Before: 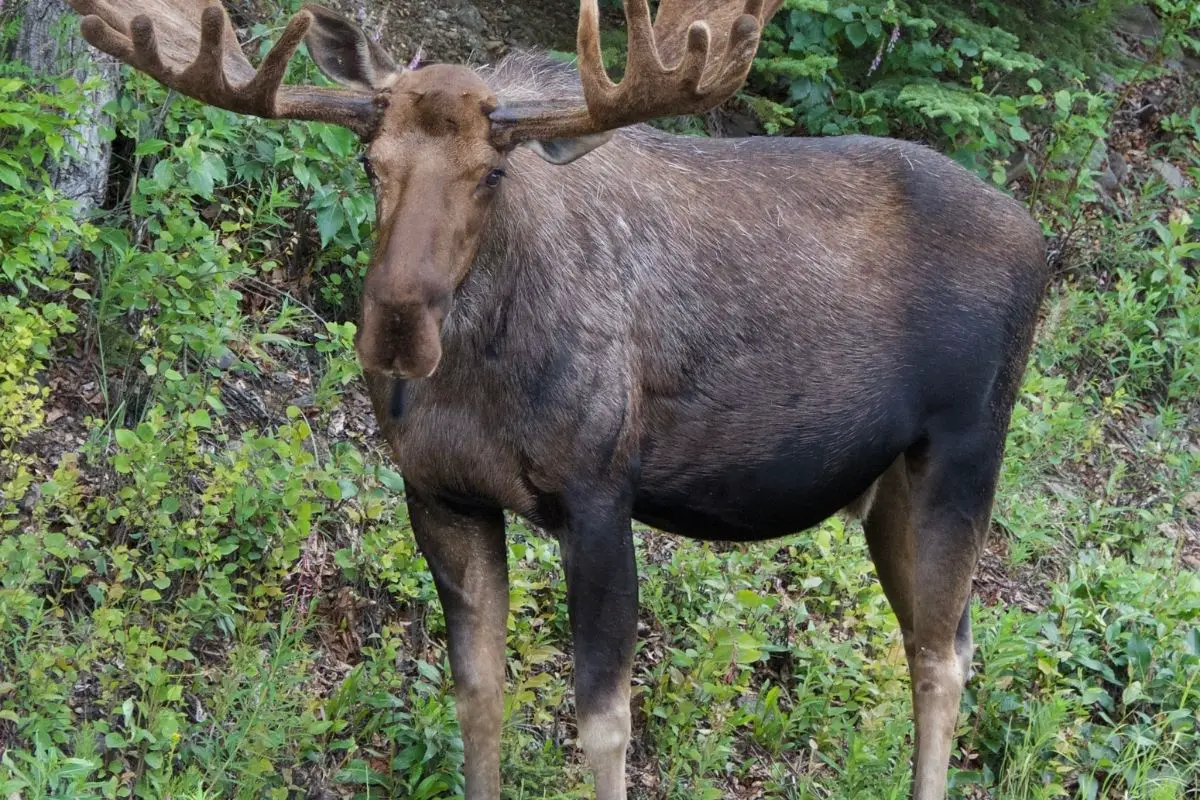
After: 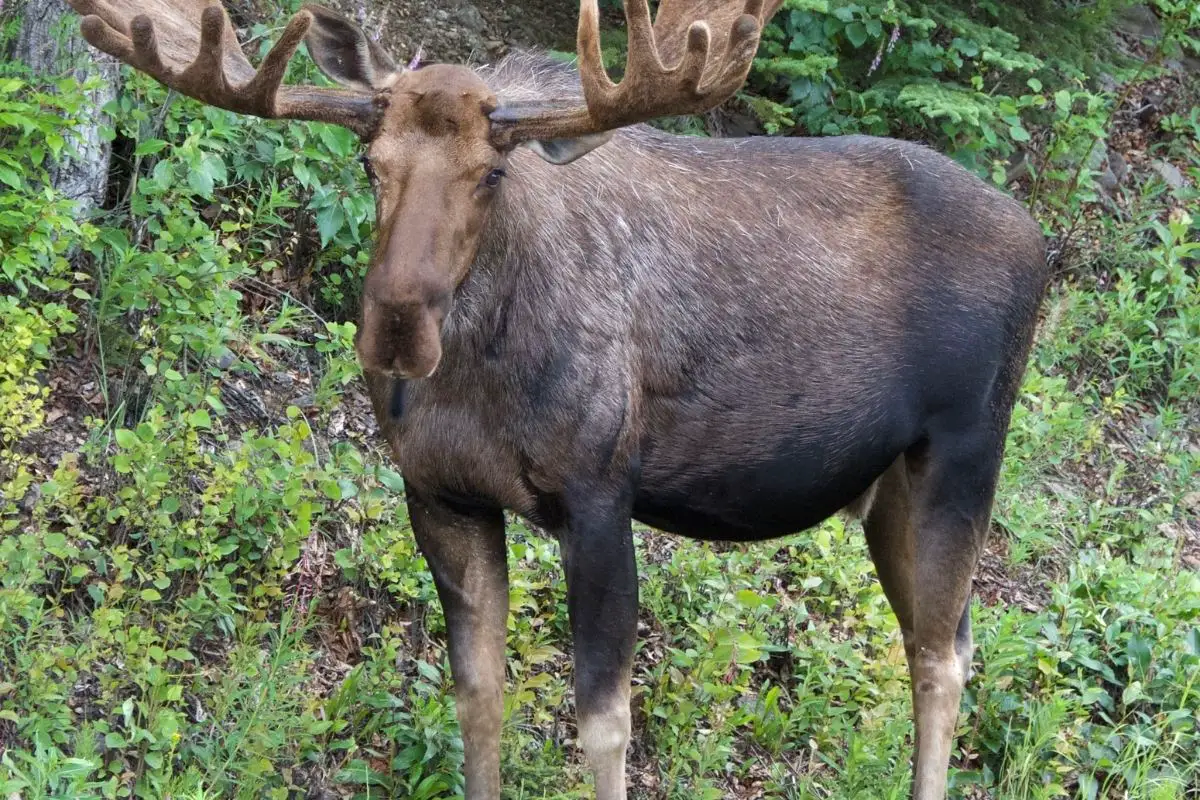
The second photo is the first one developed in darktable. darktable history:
exposure: exposure 0.294 EV, compensate exposure bias true, compensate highlight preservation false
